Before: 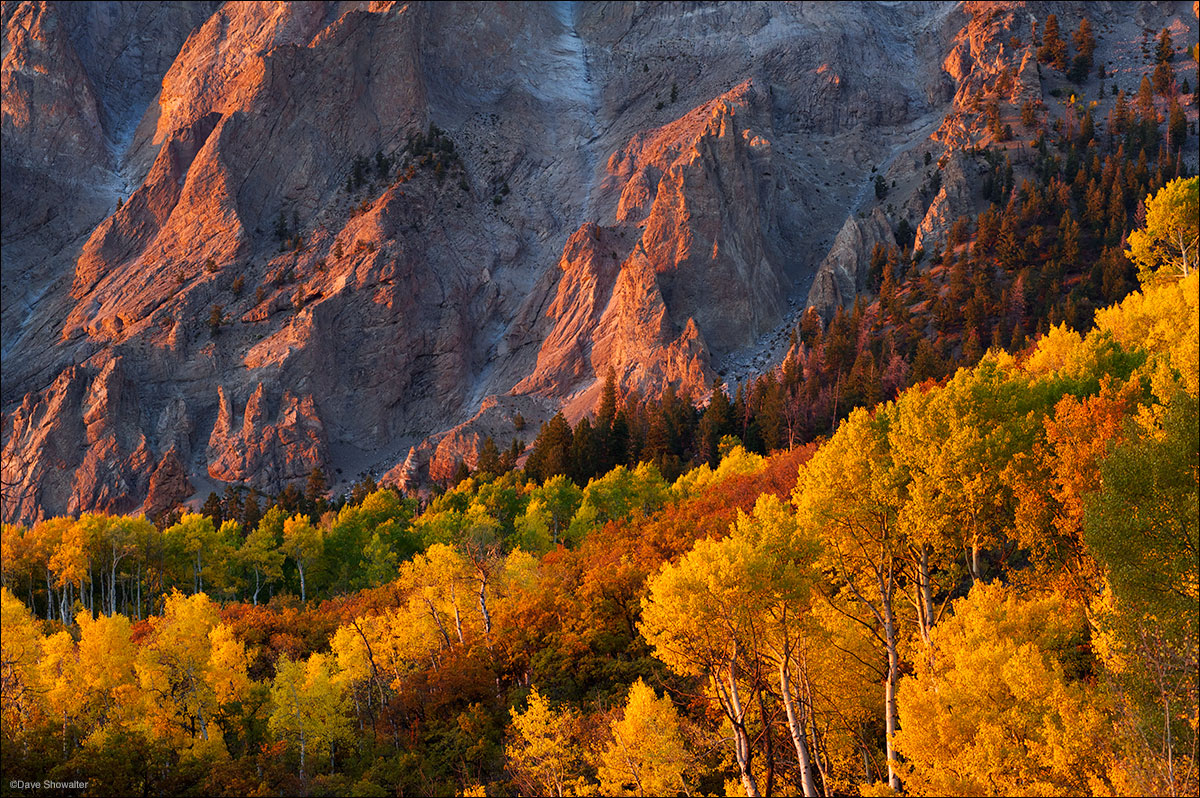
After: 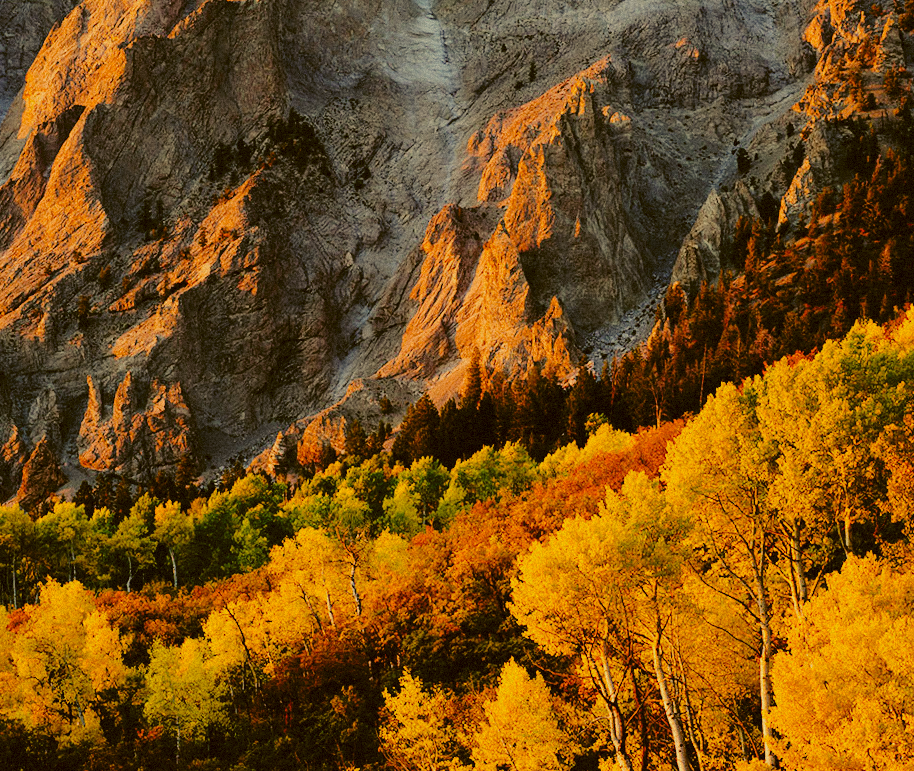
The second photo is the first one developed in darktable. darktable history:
contrast equalizer: octaves 7, y [[0.6 ×6], [0.55 ×6], [0 ×6], [0 ×6], [0 ×6]], mix -0.3
grain: mid-tones bias 0%
color correction: highlights a* 0.162, highlights b* 29.53, shadows a* -0.162, shadows b* 21.09
filmic rgb: black relative exposure -4.14 EV, white relative exposure 5.1 EV, hardness 2.11, contrast 1.165
rotate and perspective: rotation -1.32°, lens shift (horizontal) -0.031, crop left 0.015, crop right 0.985, crop top 0.047, crop bottom 0.982
exposure: exposure 0.2 EV, compensate highlight preservation false
crop: left 9.88%, right 12.664%
tone curve: curves: ch0 [(0, 0) (0.003, 0.047) (0.011, 0.051) (0.025, 0.061) (0.044, 0.075) (0.069, 0.09) (0.1, 0.102) (0.136, 0.125) (0.177, 0.173) (0.224, 0.226) (0.277, 0.303) (0.335, 0.388) (0.399, 0.469) (0.468, 0.545) (0.543, 0.623) (0.623, 0.695) (0.709, 0.766) (0.801, 0.832) (0.898, 0.905) (1, 1)], preserve colors none
